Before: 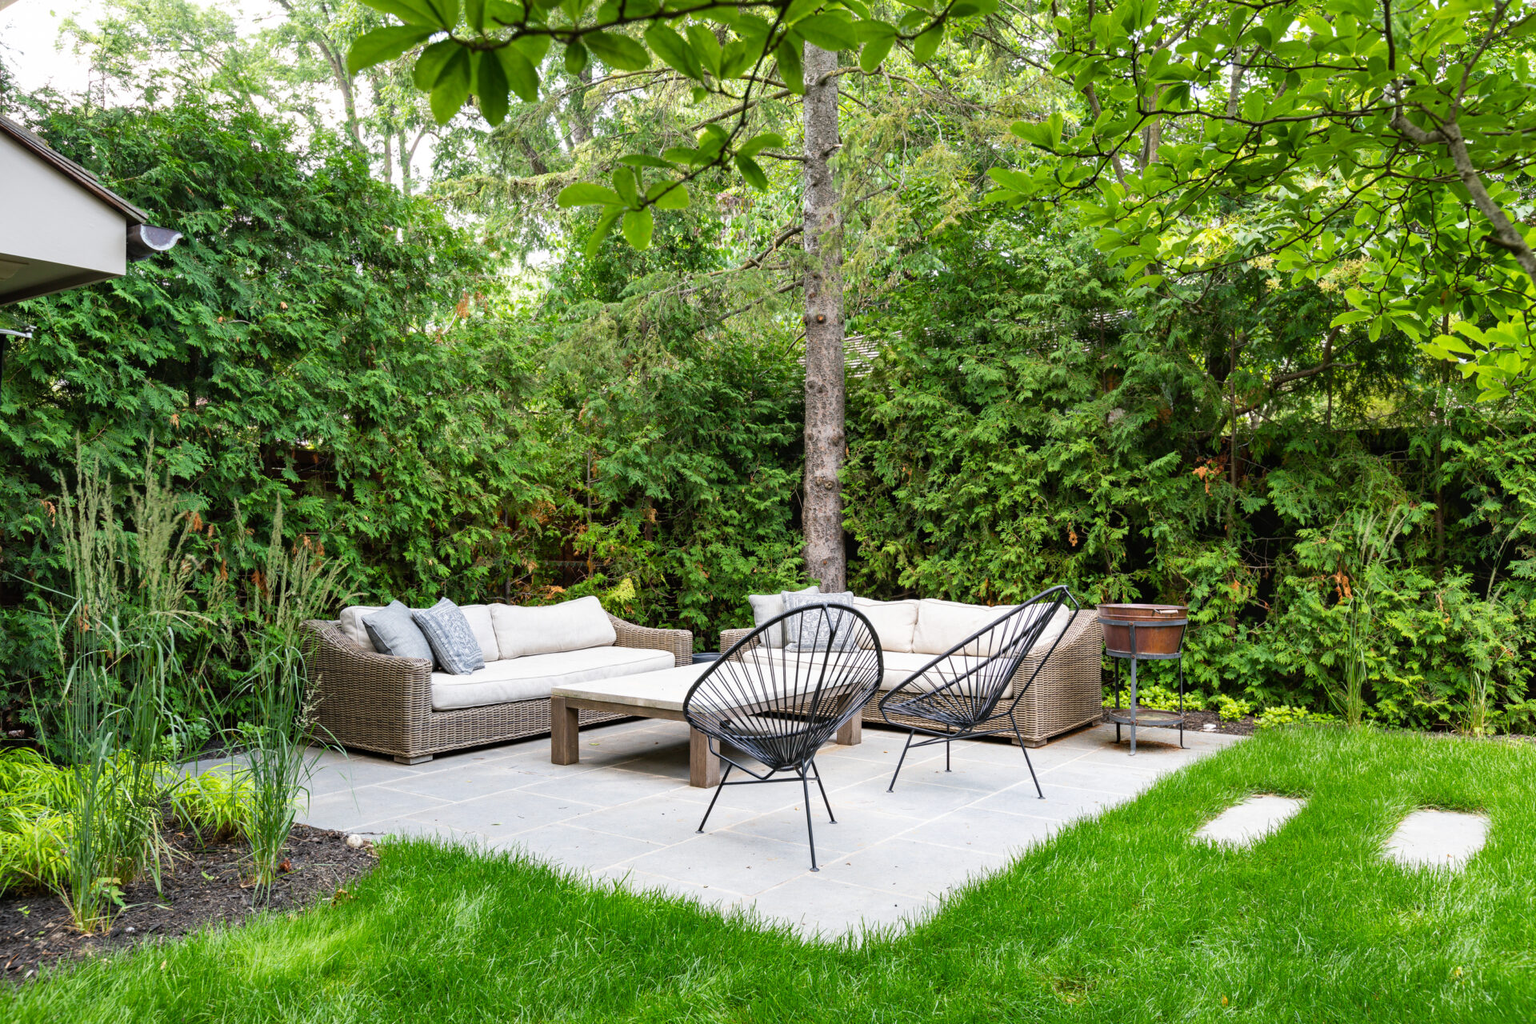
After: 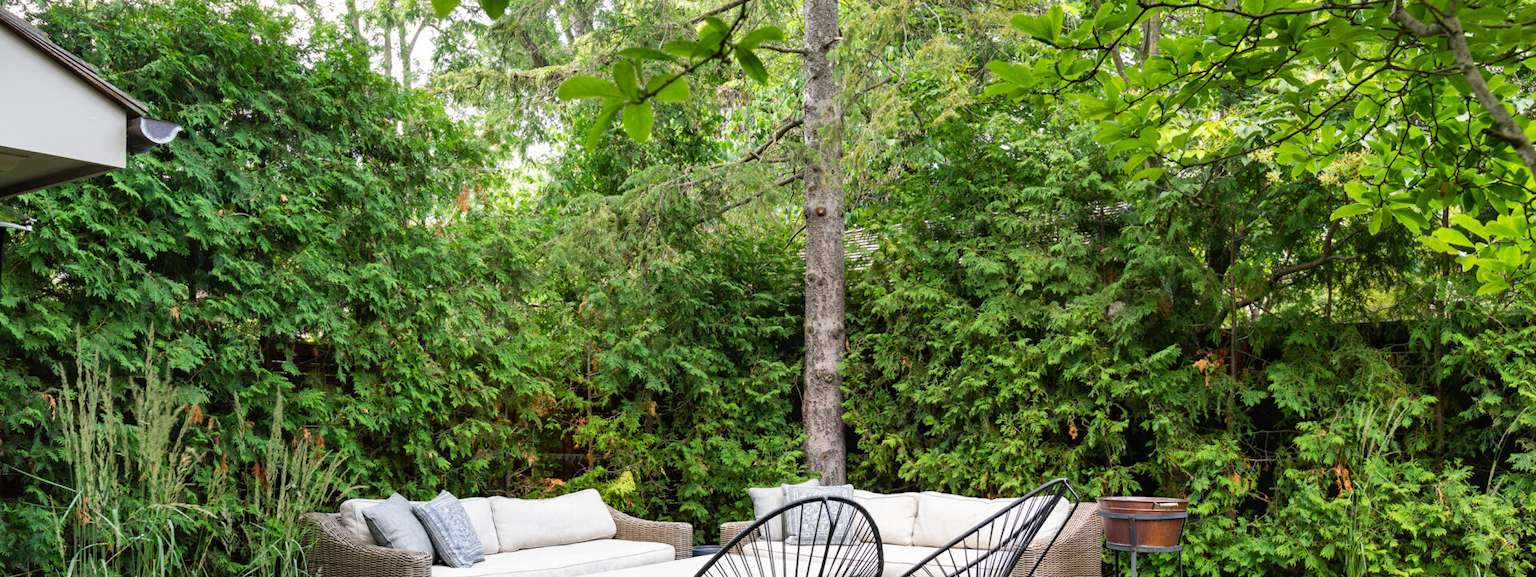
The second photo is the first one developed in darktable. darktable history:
crop and rotate: top 10.544%, bottom 33.006%
